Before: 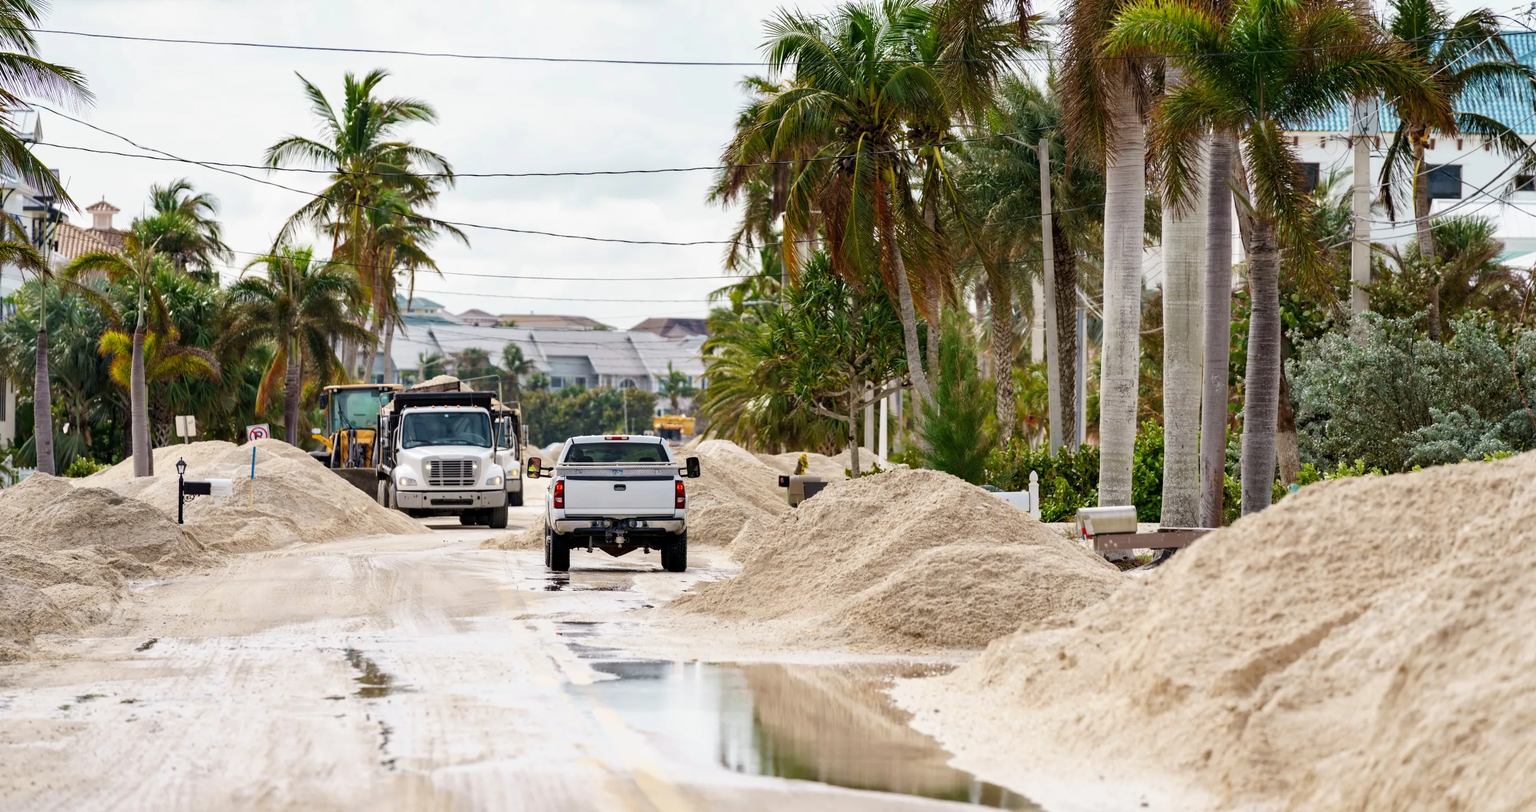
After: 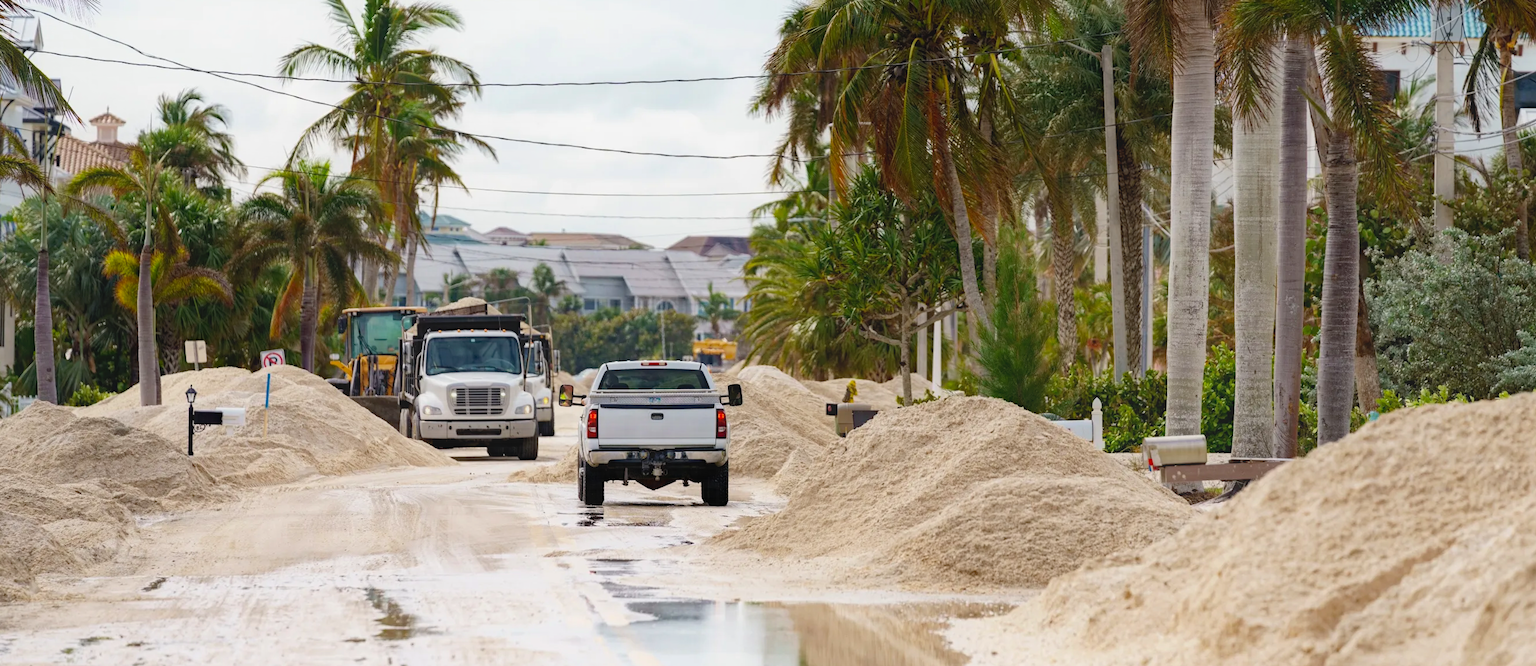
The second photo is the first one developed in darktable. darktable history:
crop and rotate: angle 0.08°, top 11.789%, right 5.615%, bottom 10.664%
contrast equalizer: octaves 7, y [[0.531, 0.548, 0.559, 0.557, 0.544, 0.527], [0.5 ×6], [0.5 ×6], [0 ×6], [0 ×6]], mix -0.988
haze removal: compatibility mode true, adaptive false
